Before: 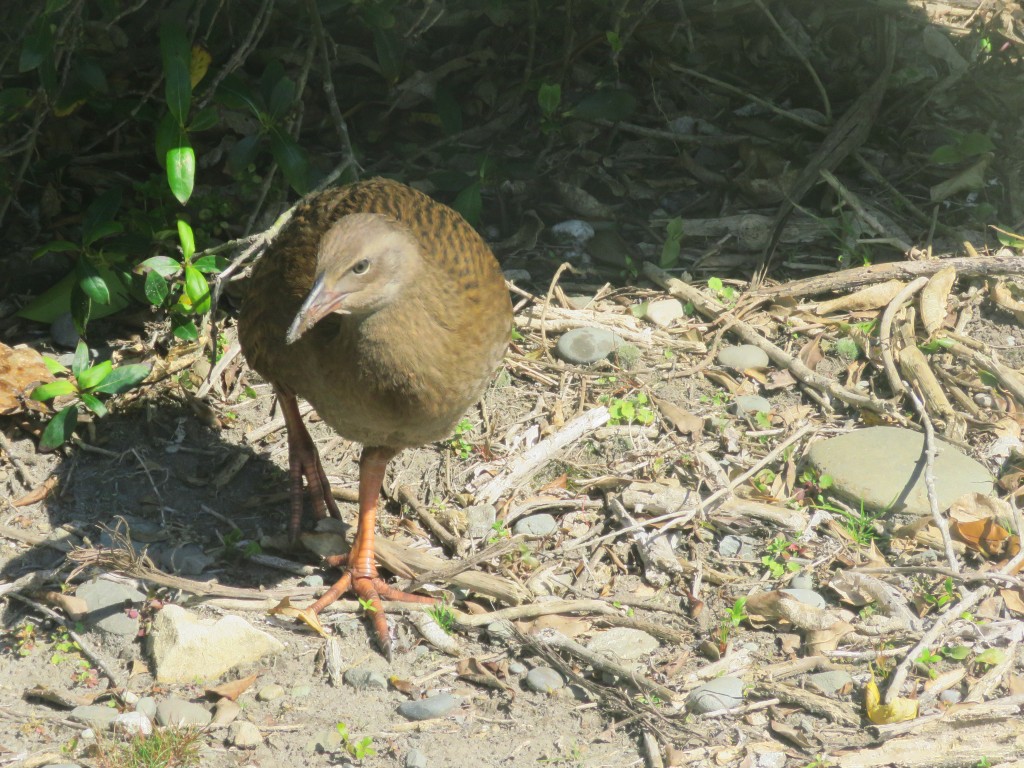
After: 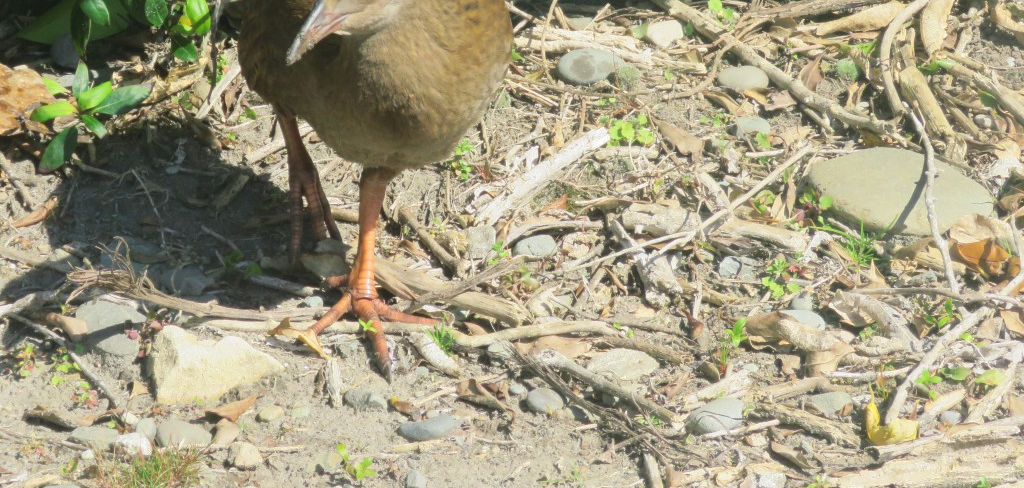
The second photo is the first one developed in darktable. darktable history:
crop and rotate: top 36.435%
tone equalizer: on, module defaults
